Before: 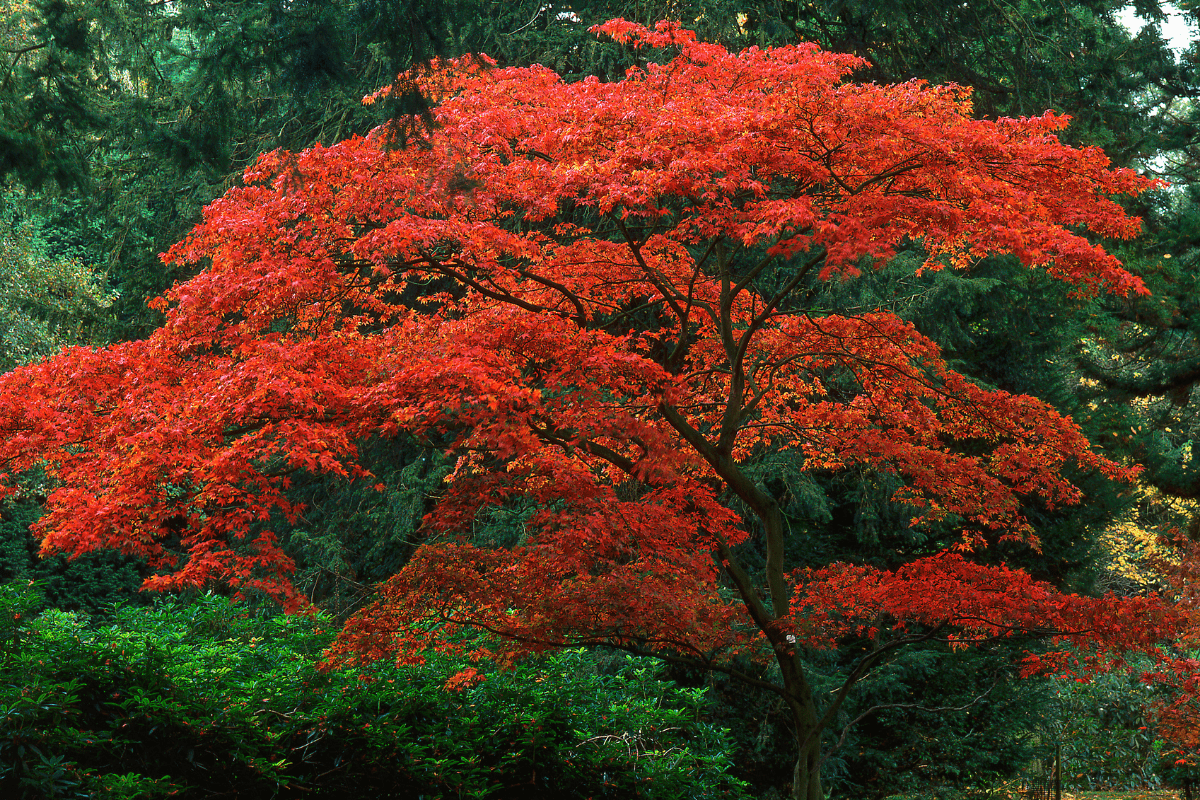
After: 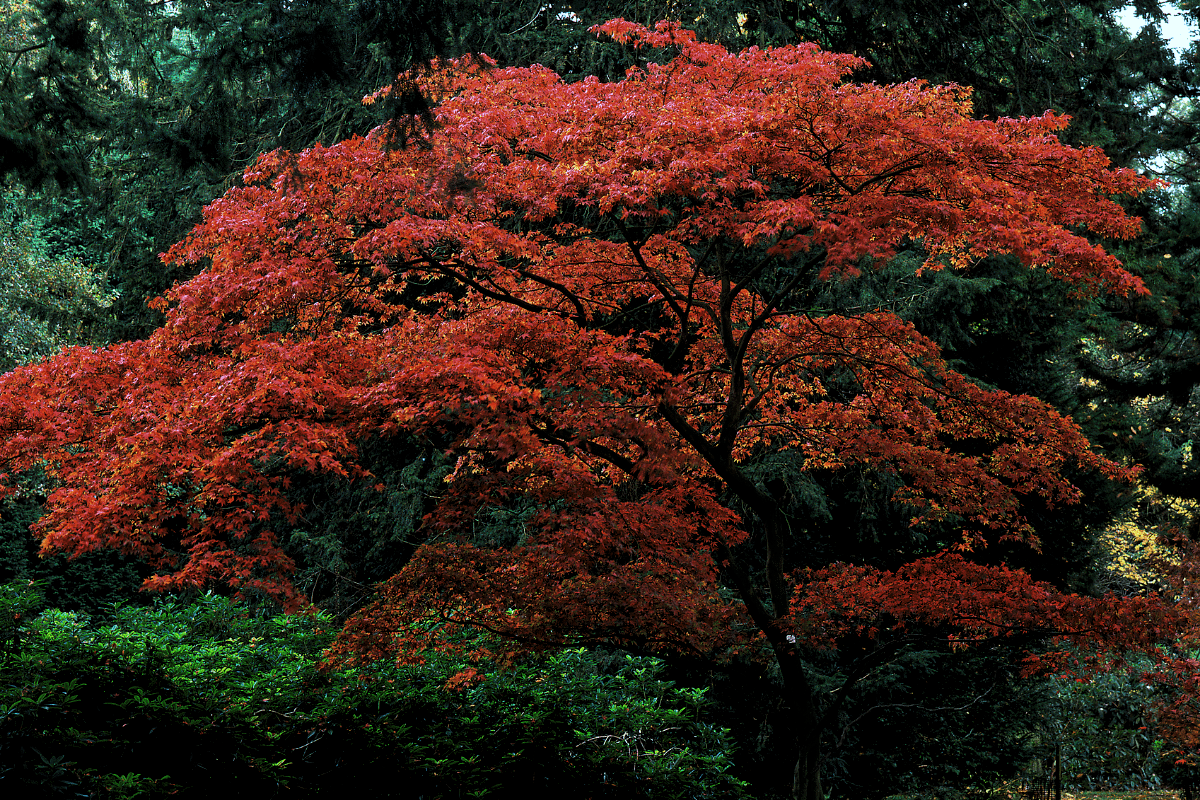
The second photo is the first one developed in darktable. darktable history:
levels: levels [0.116, 0.574, 1]
white balance: red 0.948, green 1.02, blue 1.176
contrast brightness saturation: contrast 0.1, brightness 0.02, saturation 0.02
